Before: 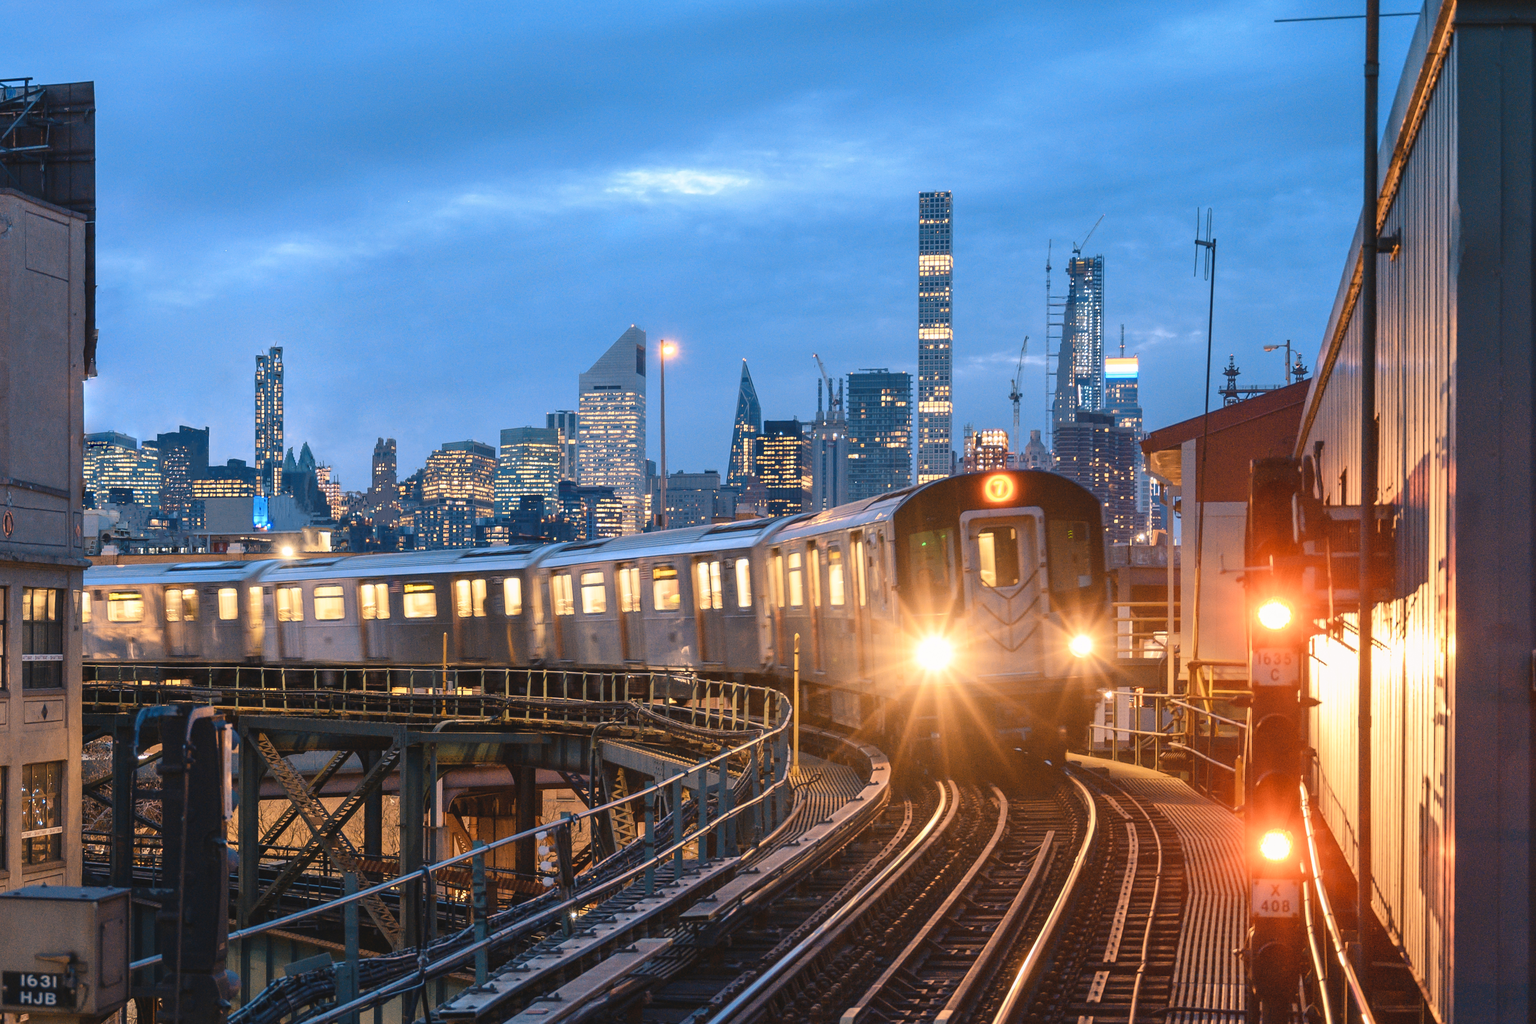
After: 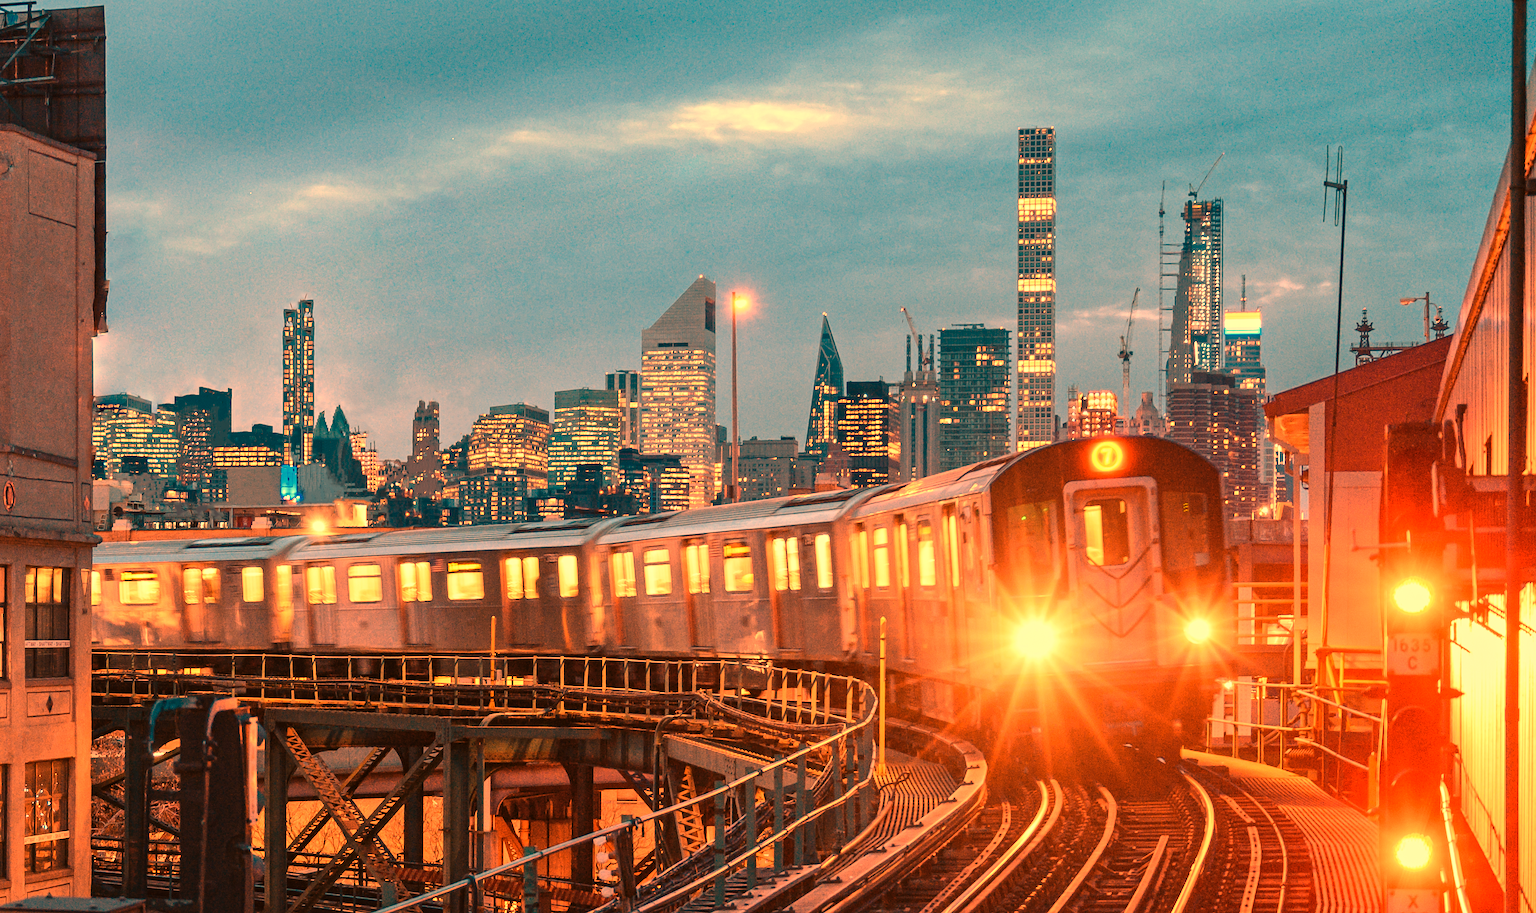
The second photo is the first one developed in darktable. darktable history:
crop: top 7.49%, right 9.717%, bottom 11.943%
white balance: red 1.467, blue 0.684
local contrast: mode bilateral grid, contrast 28, coarseness 16, detail 115%, midtone range 0.2
